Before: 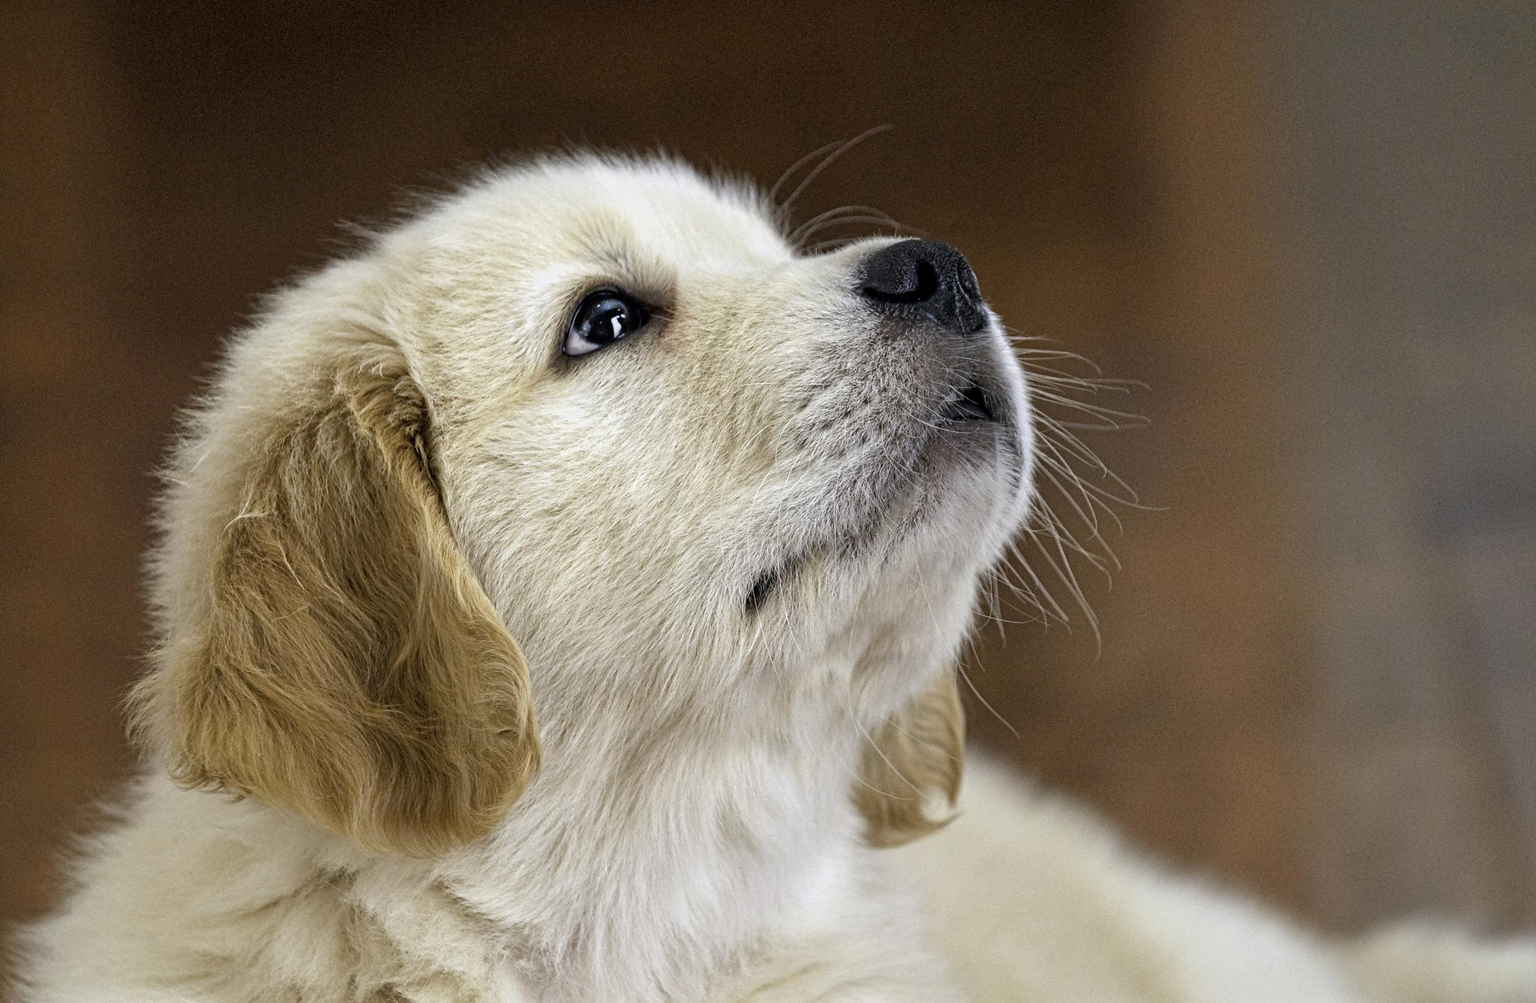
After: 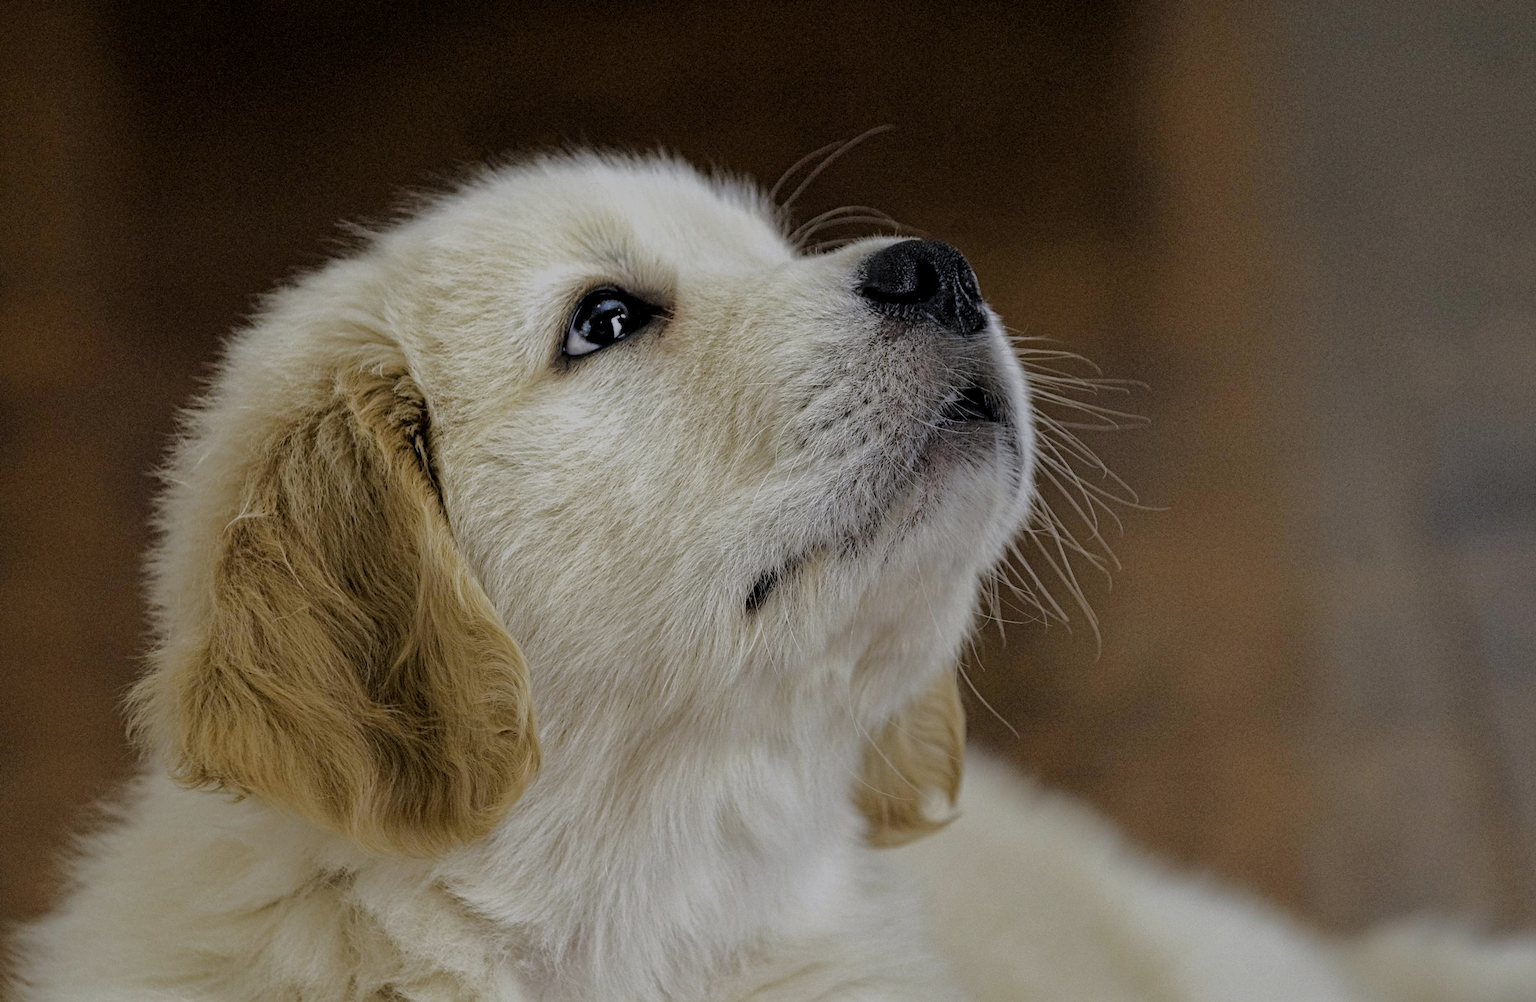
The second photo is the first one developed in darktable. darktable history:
tone curve: curves: ch0 [(0, 0) (0.48, 0.431) (0.7, 0.609) (0.864, 0.854) (1, 1)], color space Lab, independent channels, preserve colors none
filmic rgb: black relative exposure -6.89 EV, white relative exposure 5.87 EV, hardness 2.7
